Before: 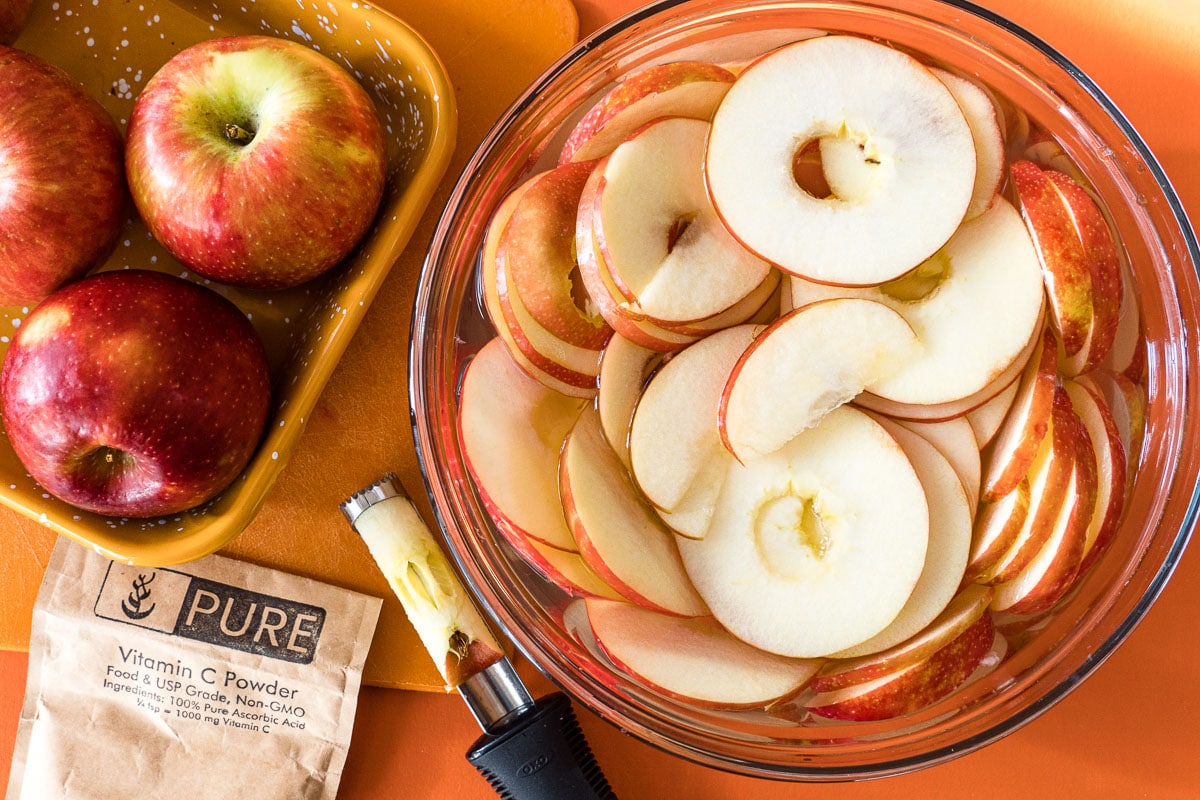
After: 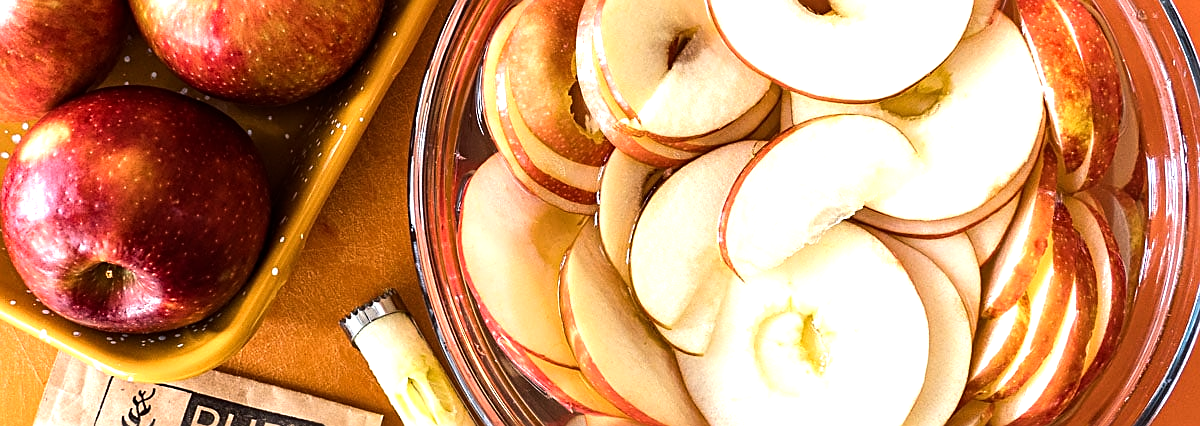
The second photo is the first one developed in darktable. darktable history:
crop and rotate: top 23.189%, bottom 23.551%
sharpen: on, module defaults
tone equalizer: -8 EV -0.734 EV, -7 EV -0.667 EV, -6 EV -0.589 EV, -5 EV -0.388 EV, -3 EV 0.385 EV, -2 EV 0.6 EV, -1 EV 0.687 EV, +0 EV 0.725 EV, edges refinement/feathering 500, mask exposure compensation -1.57 EV, preserve details no
